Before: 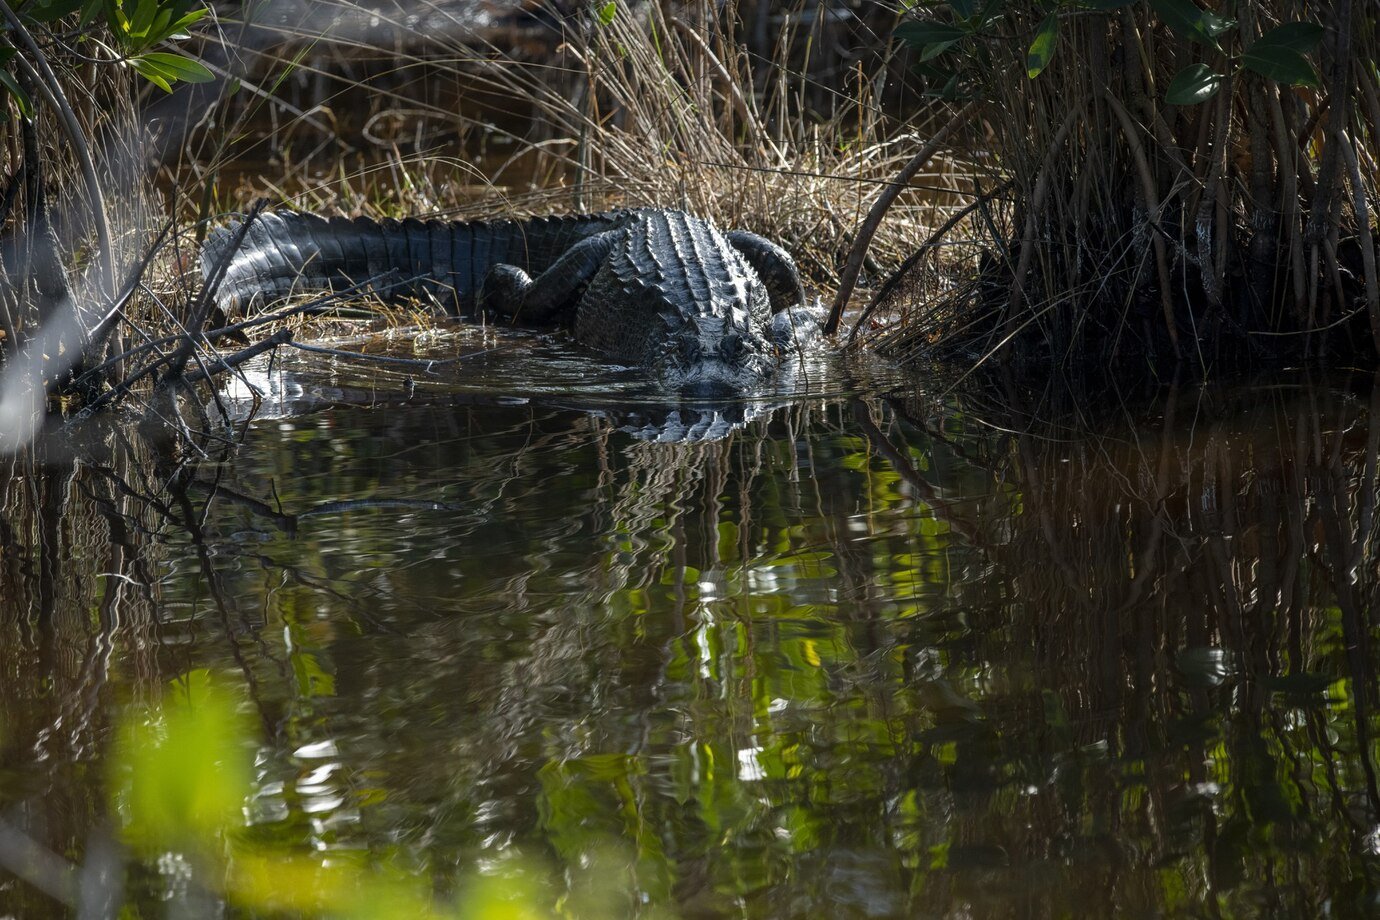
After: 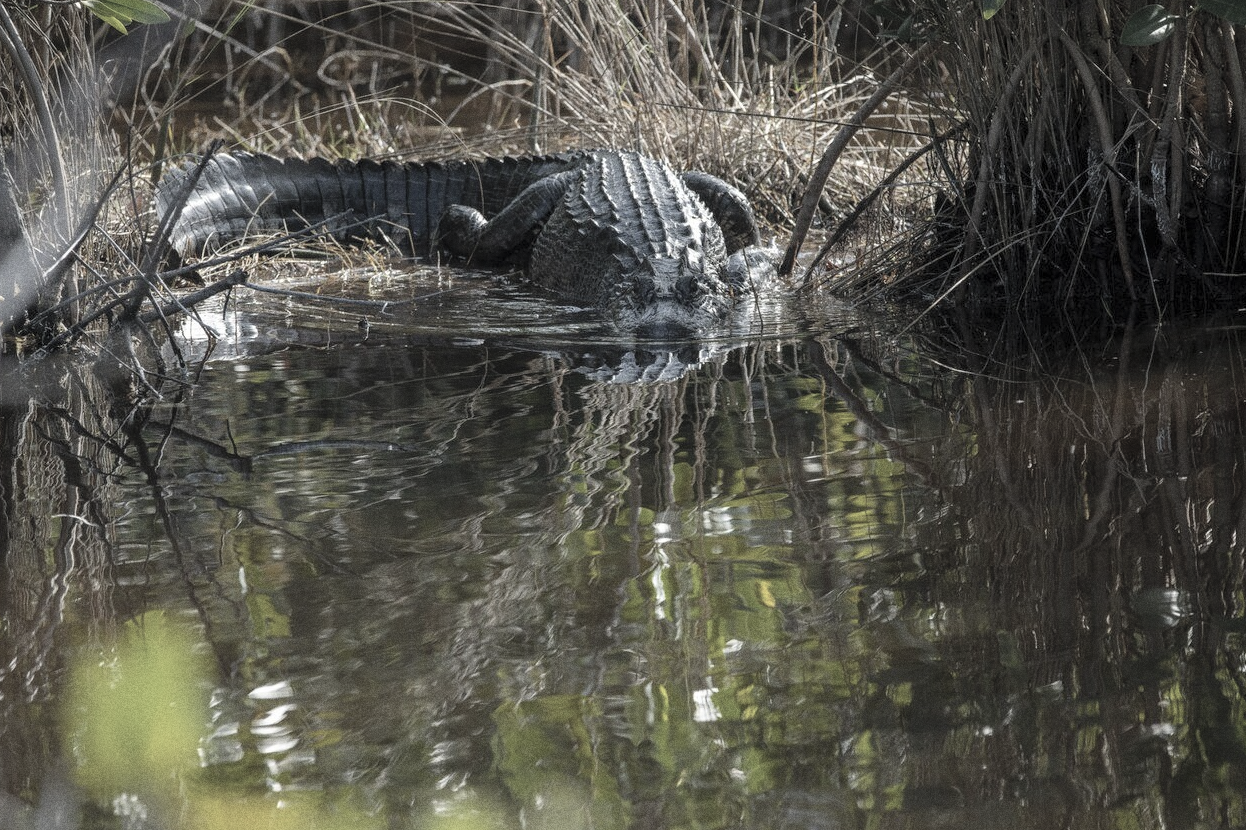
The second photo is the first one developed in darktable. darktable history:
contrast brightness saturation: brightness 0.18, saturation -0.5
grain: coarseness 8.68 ISO, strength 31.94%
crop: left 3.305%, top 6.436%, right 6.389%, bottom 3.258%
